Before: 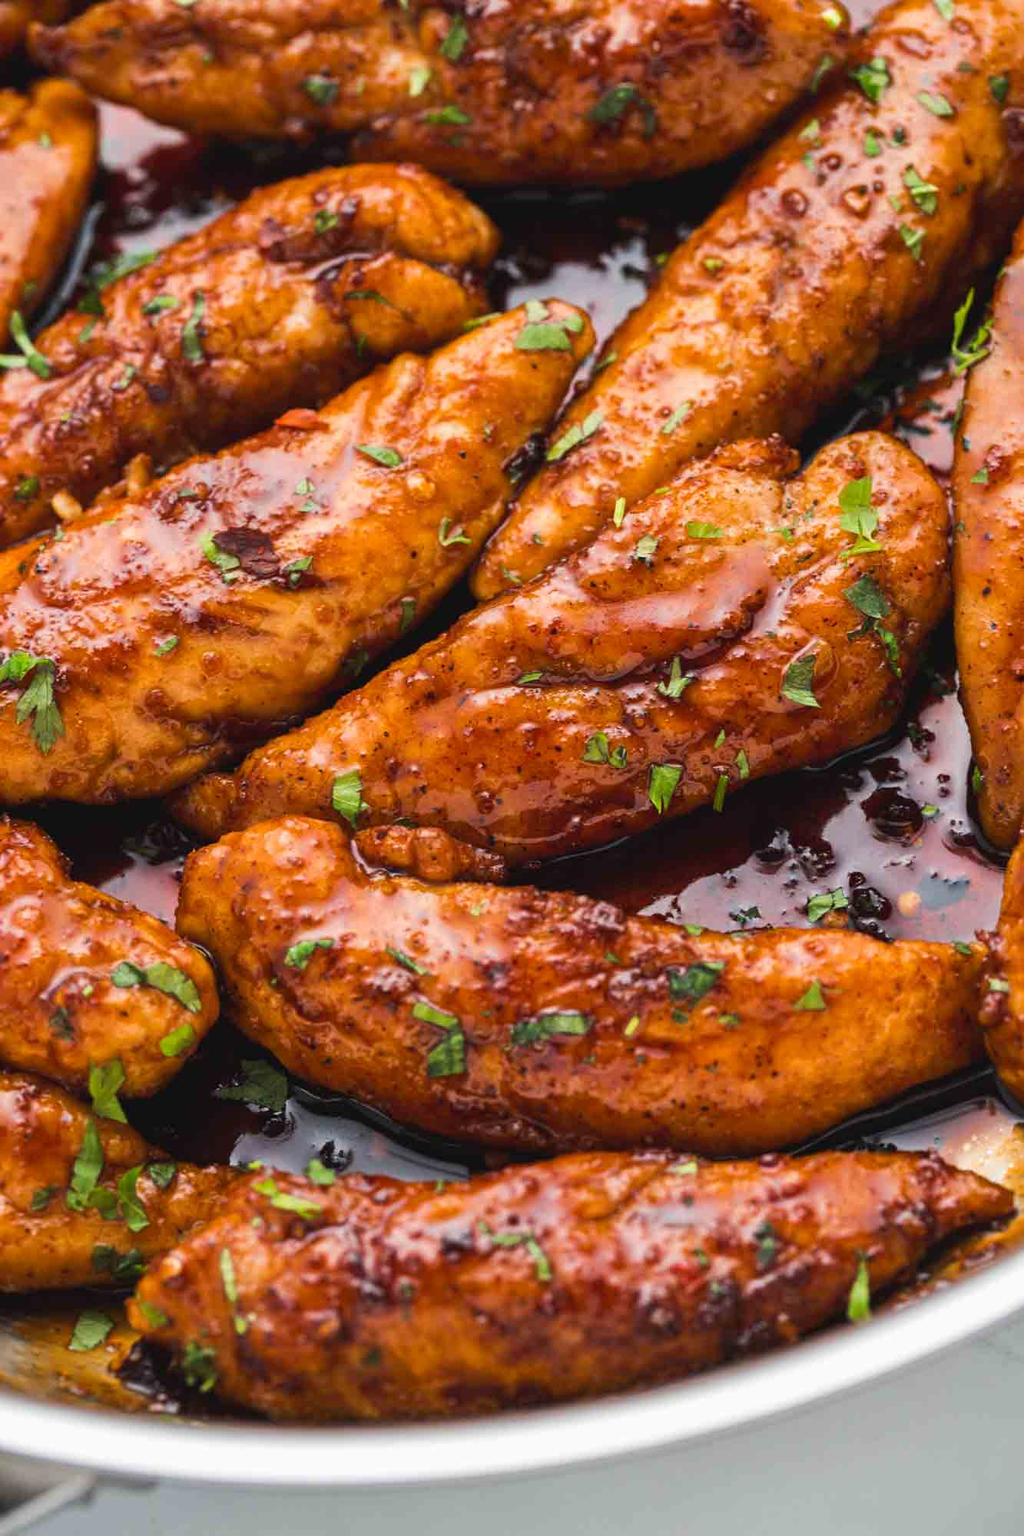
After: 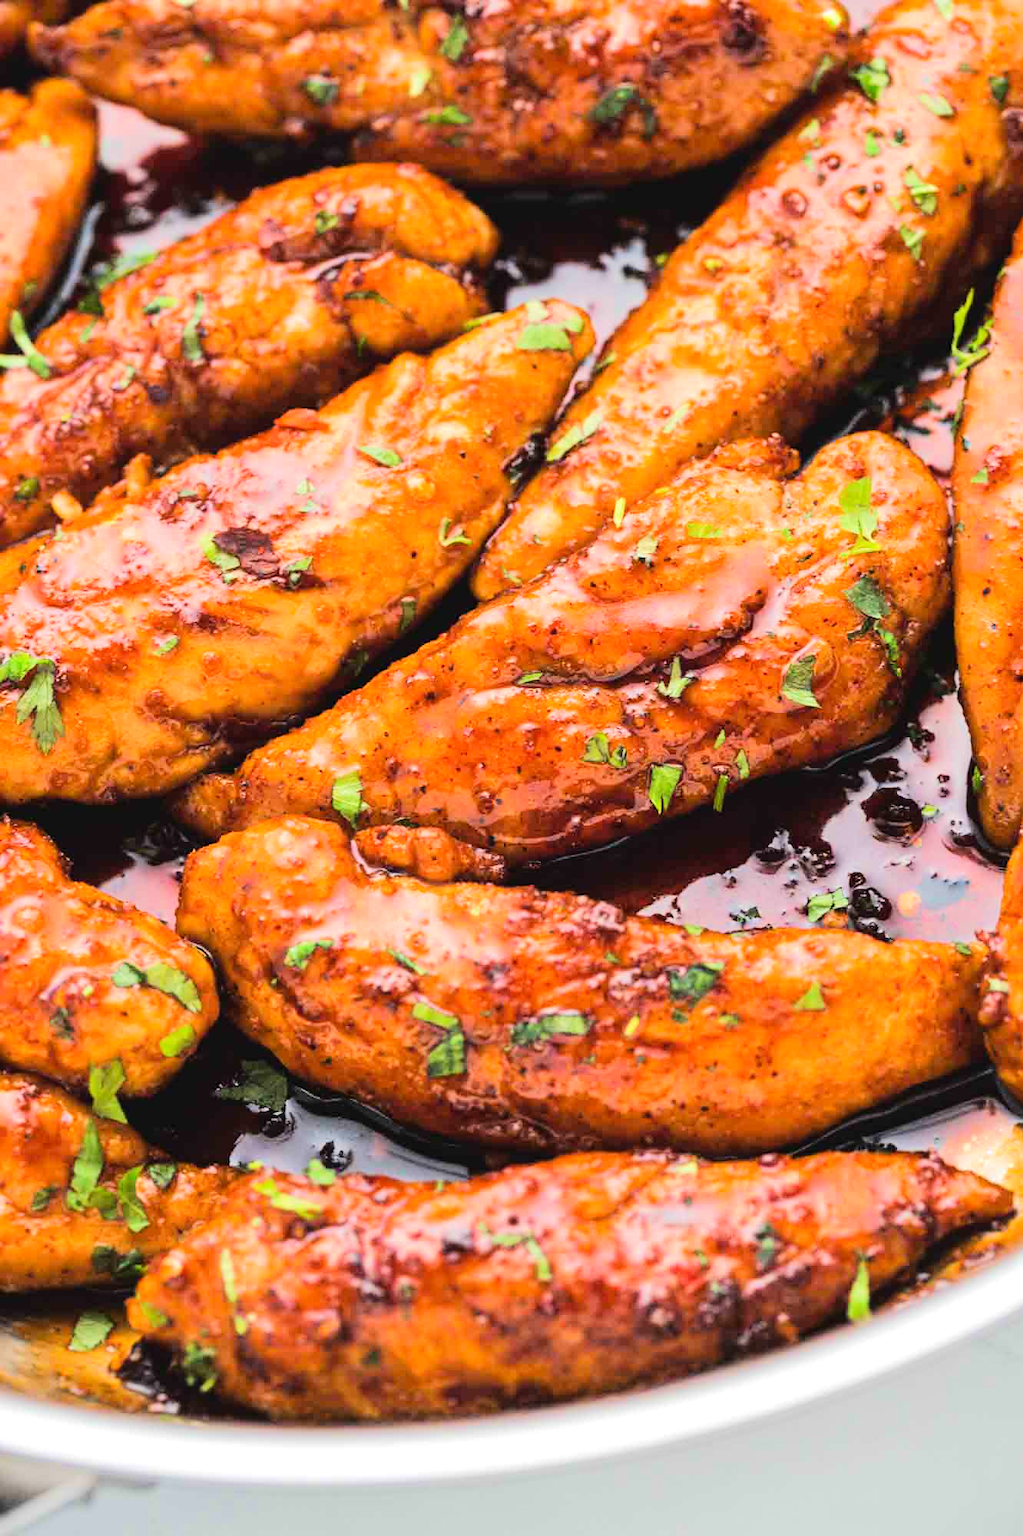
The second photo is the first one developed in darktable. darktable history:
tone equalizer: -7 EV 0.145 EV, -6 EV 0.621 EV, -5 EV 1.15 EV, -4 EV 1.32 EV, -3 EV 1.13 EV, -2 EV 0.6 EV, -1 EV 0.159 EV, edges refinement/feathering 500, mask exposure compensation -1.57 EV, preserve details no
